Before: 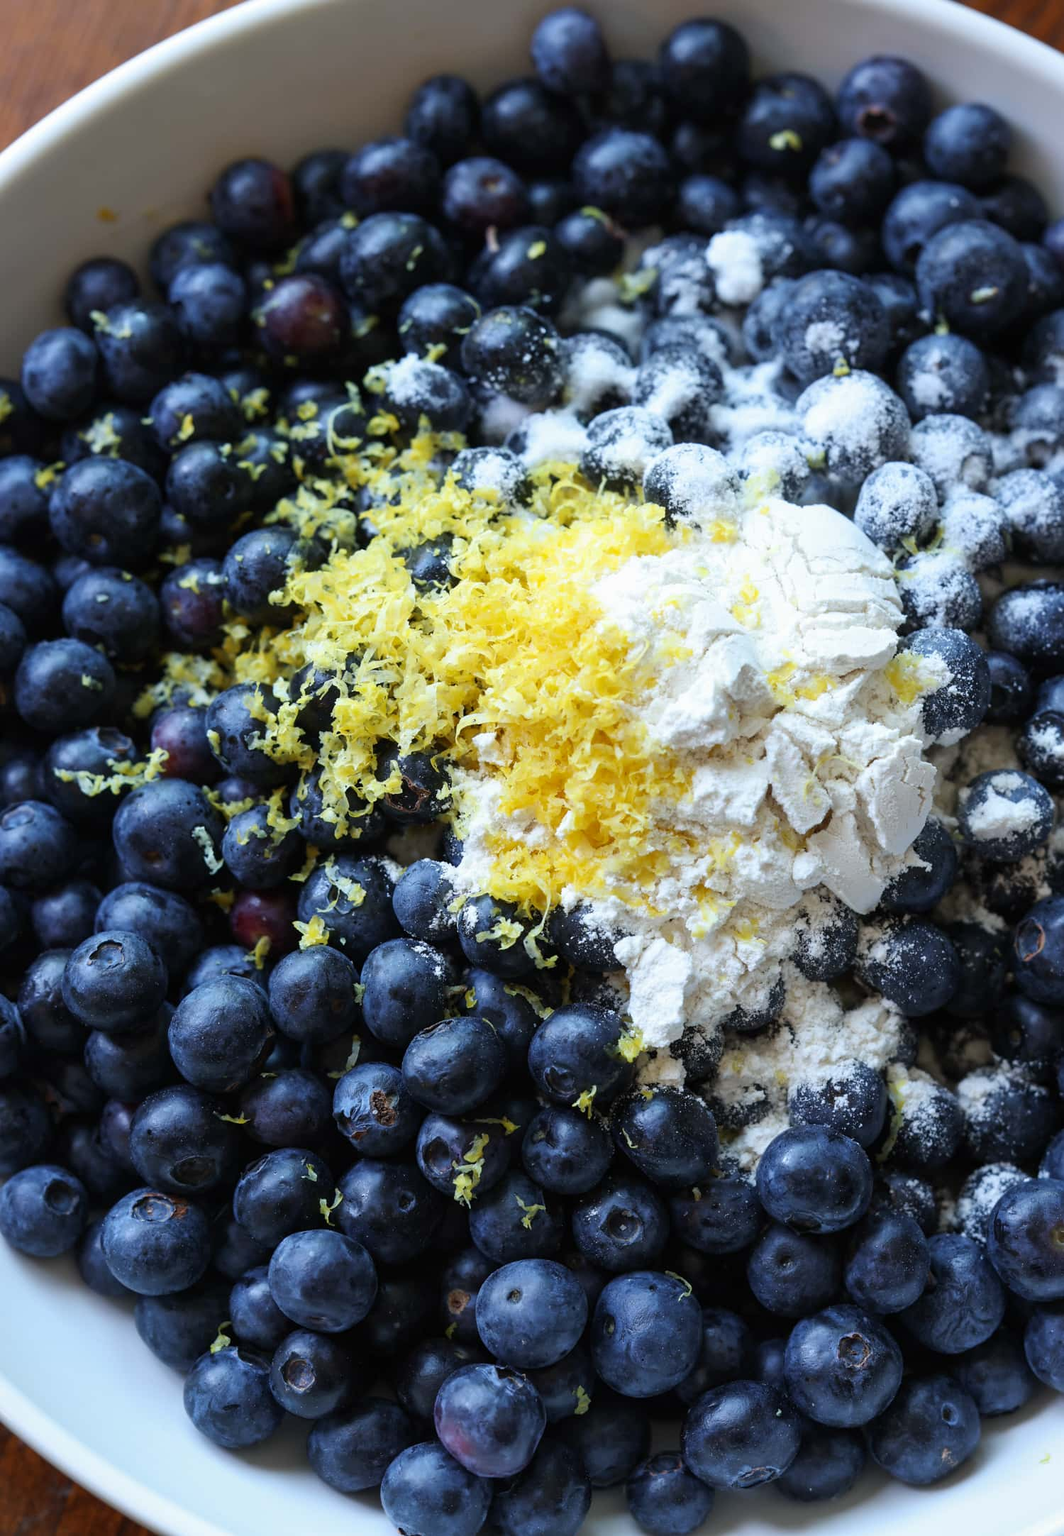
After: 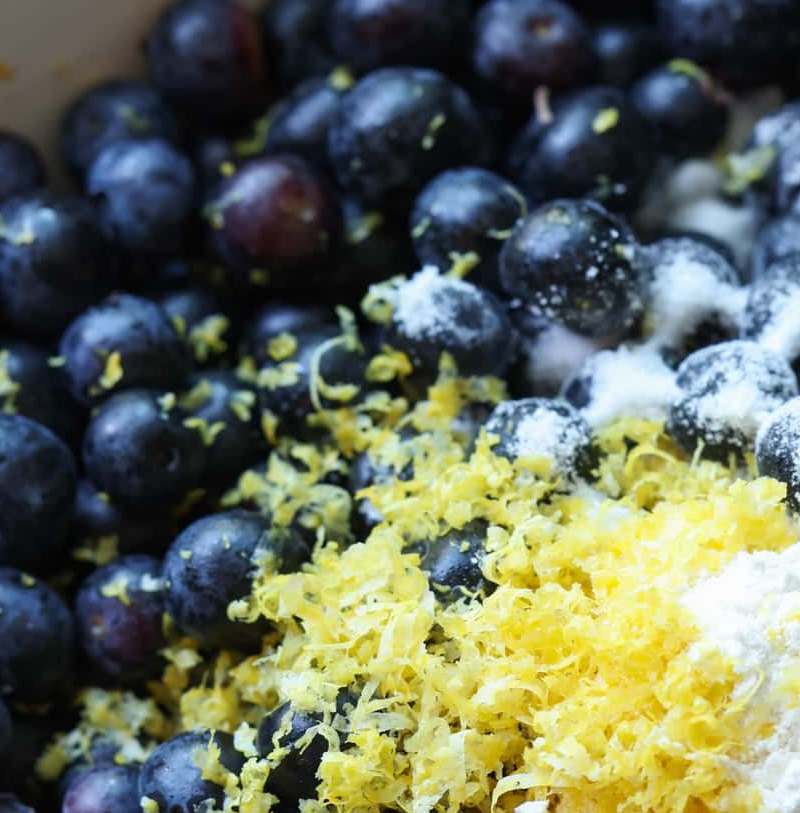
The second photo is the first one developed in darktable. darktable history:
crop: left 10.088%, top 10.721%, right 36.539%, bottom 51.709%
